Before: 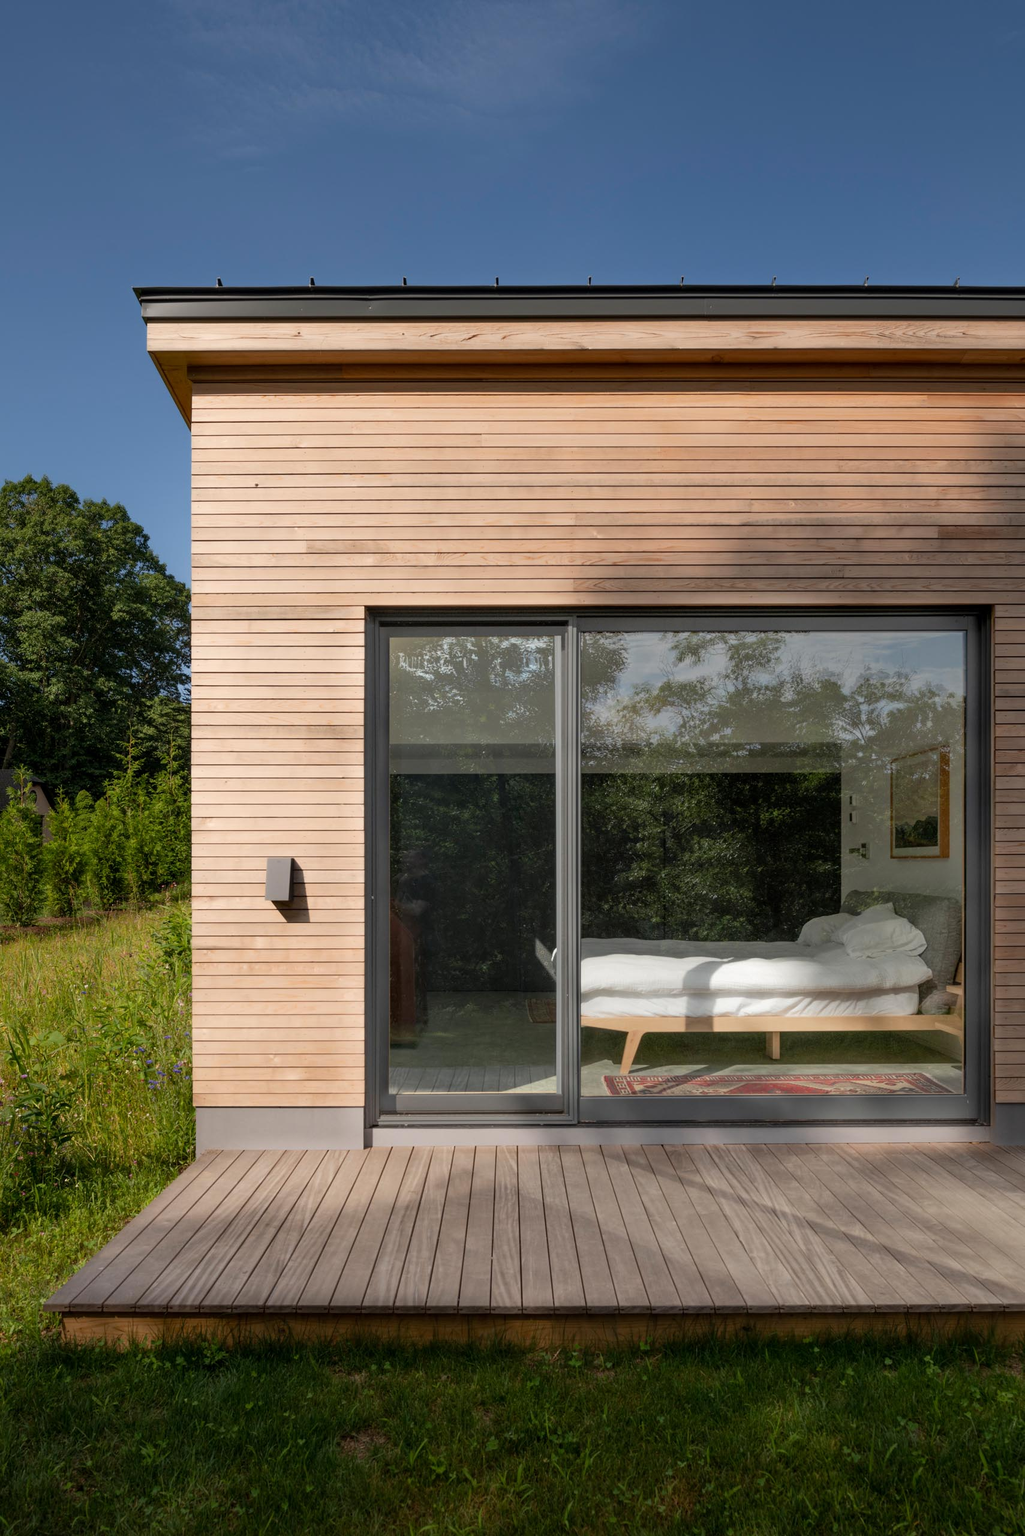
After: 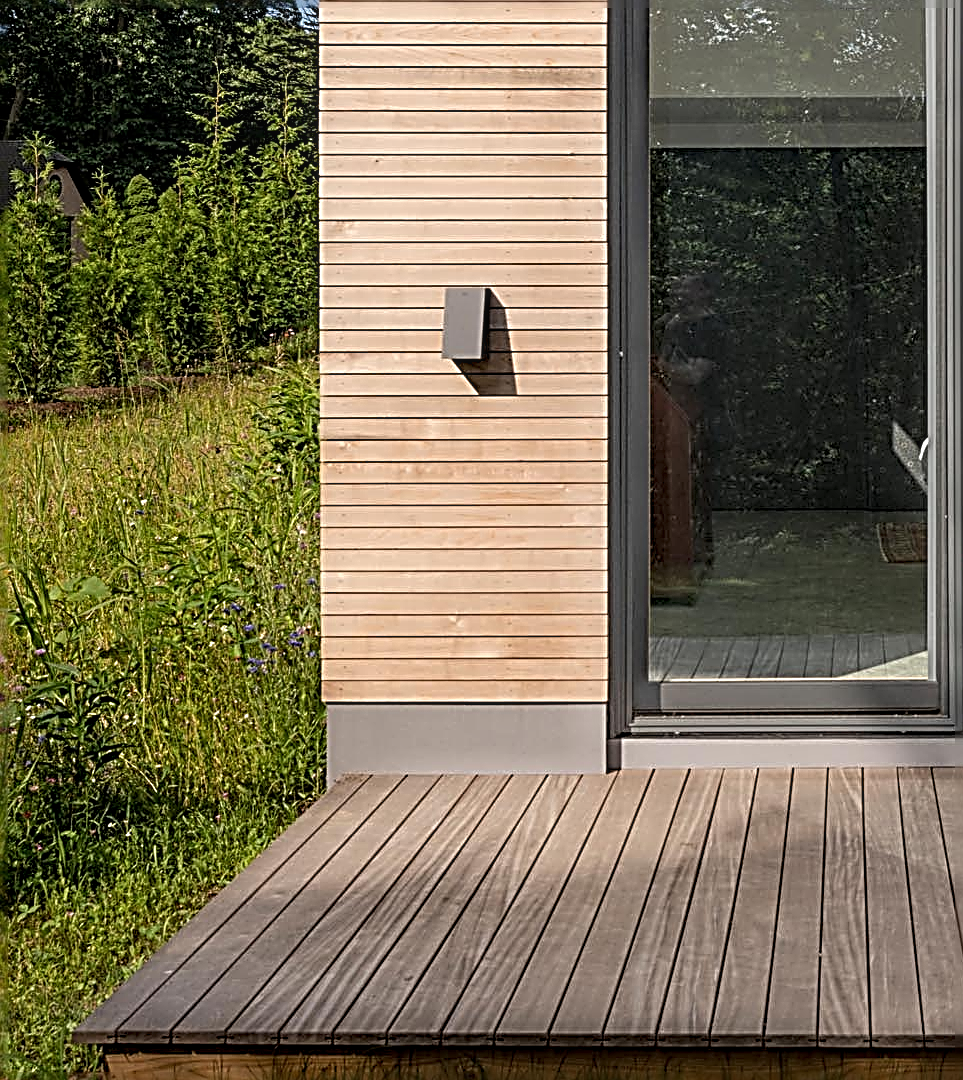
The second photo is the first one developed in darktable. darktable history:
sharpen: radius 3.189, amount 1.726
crop: top 44.625%, right 43.61%, bottom 13.168%
local contrast: on, module defaults
